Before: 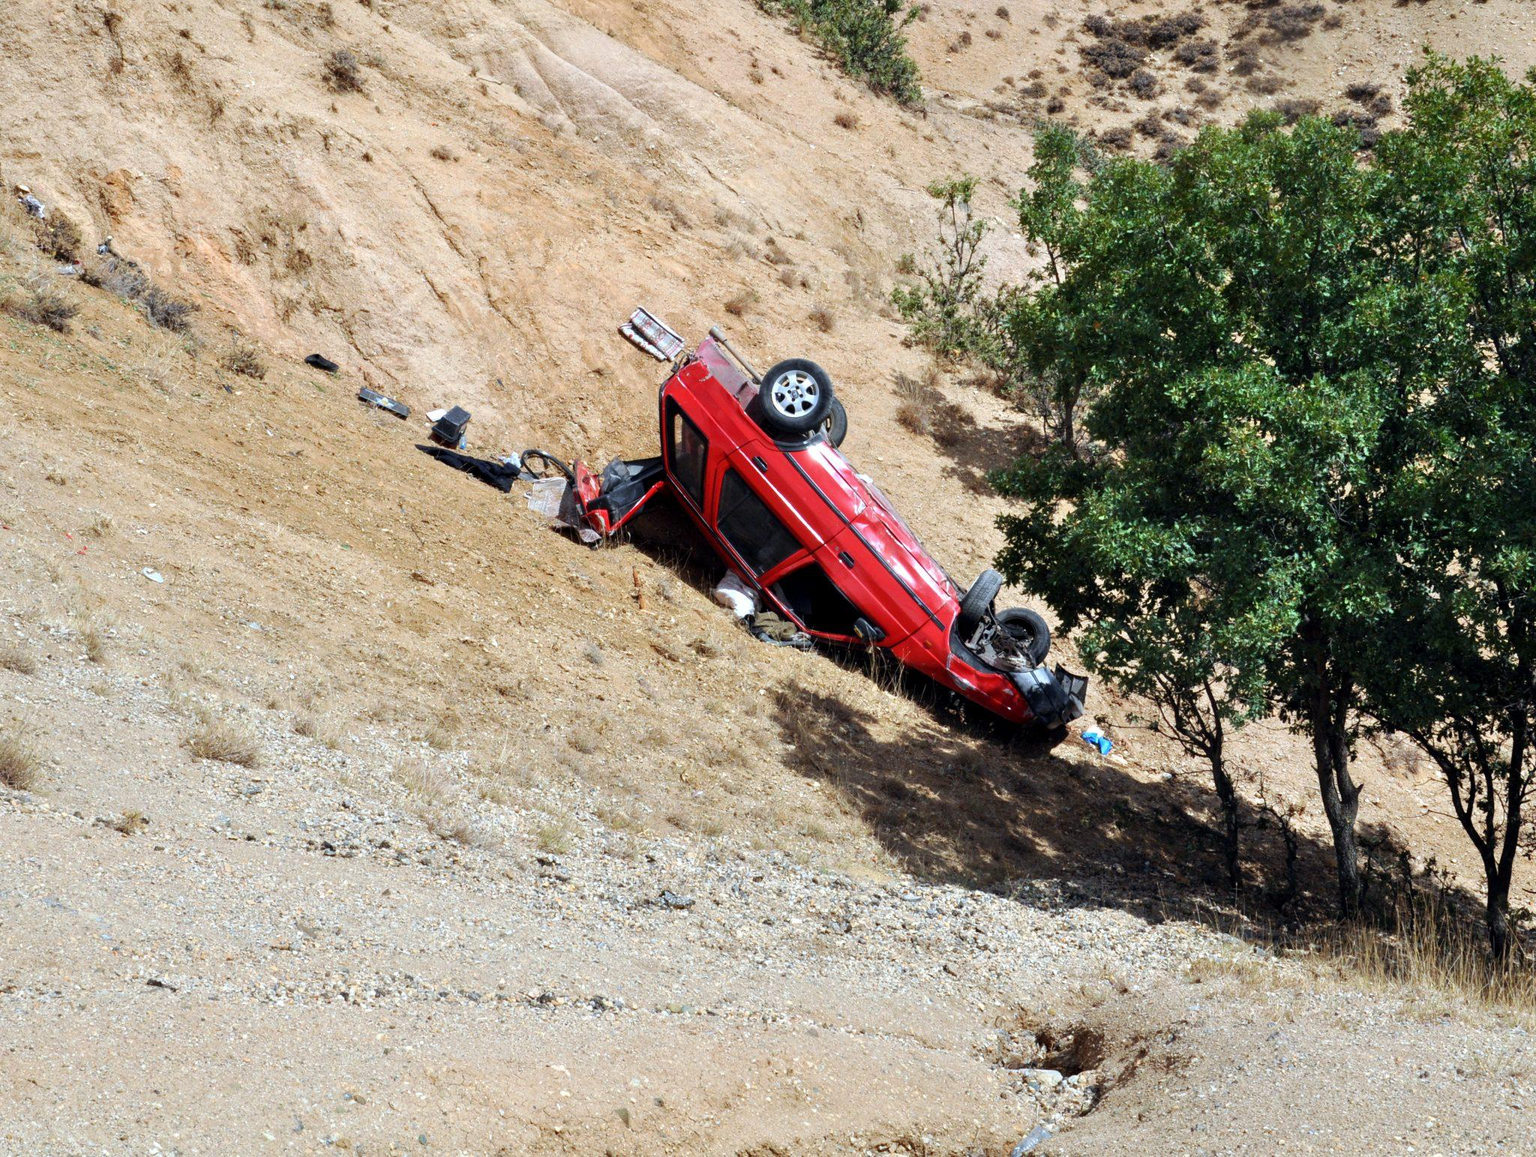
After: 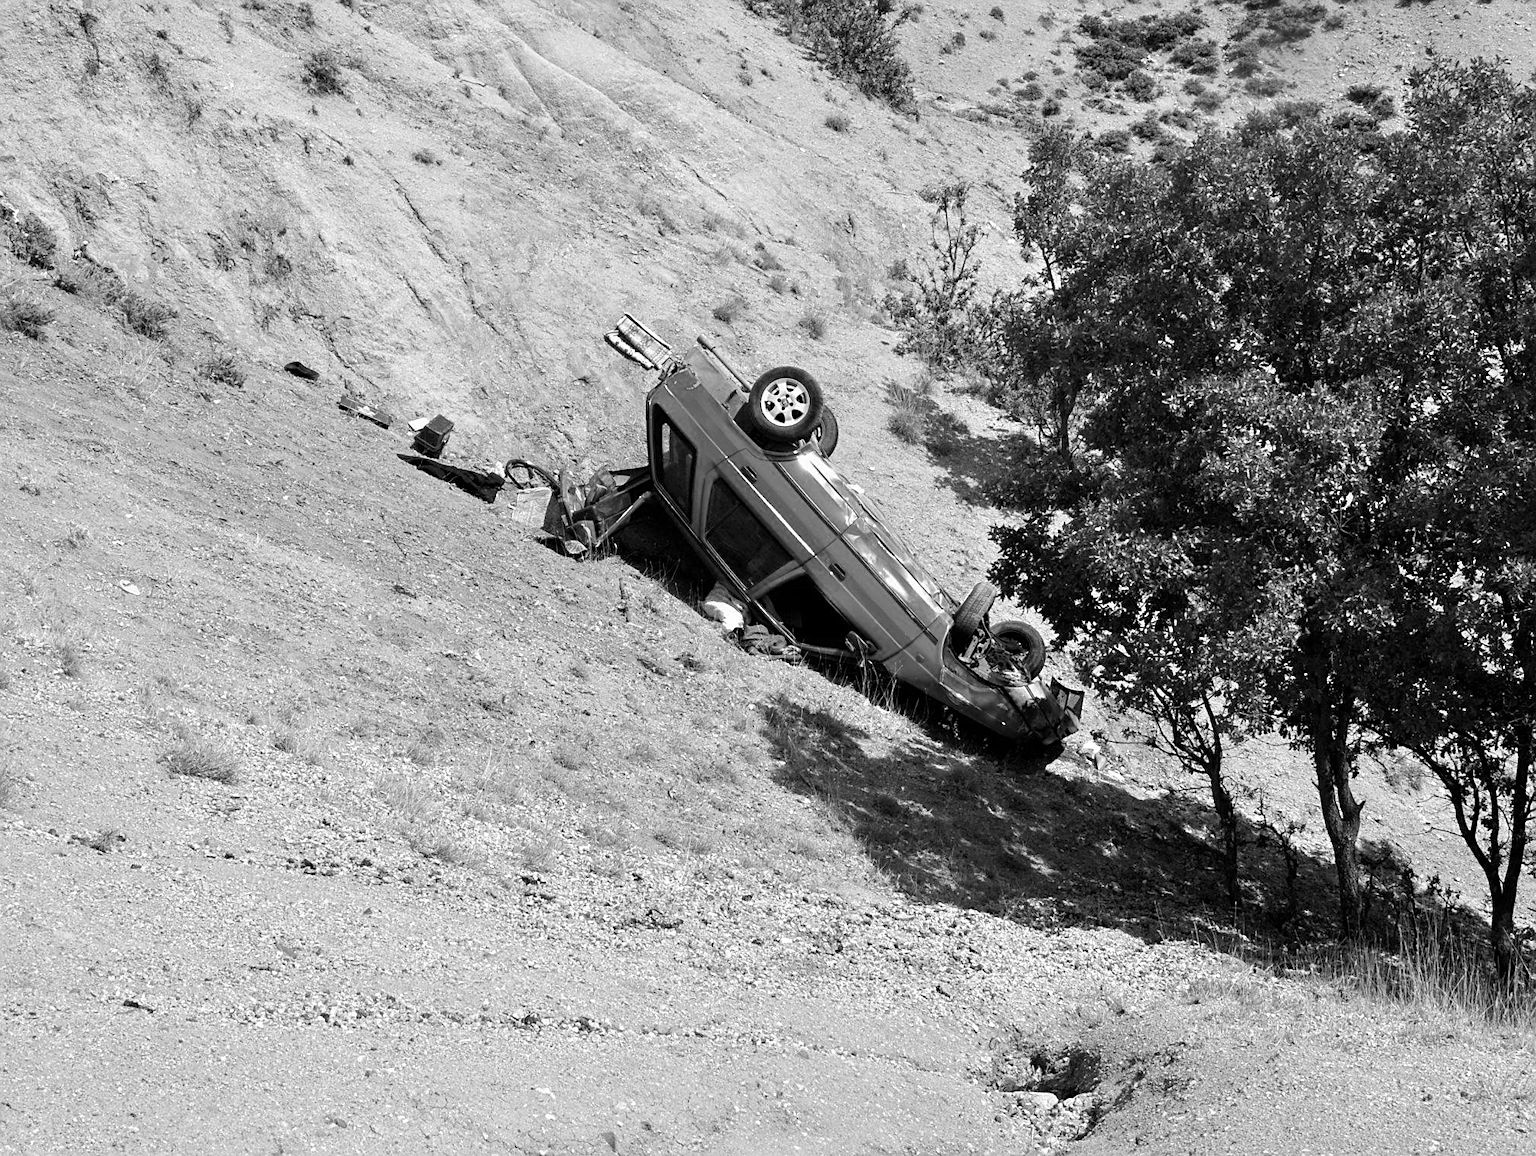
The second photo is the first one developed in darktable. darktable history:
monochrome: on, module defaults
crop: left 1.743%, right 0.268%, bottom 2.011%
sharpen: on, module defaults
